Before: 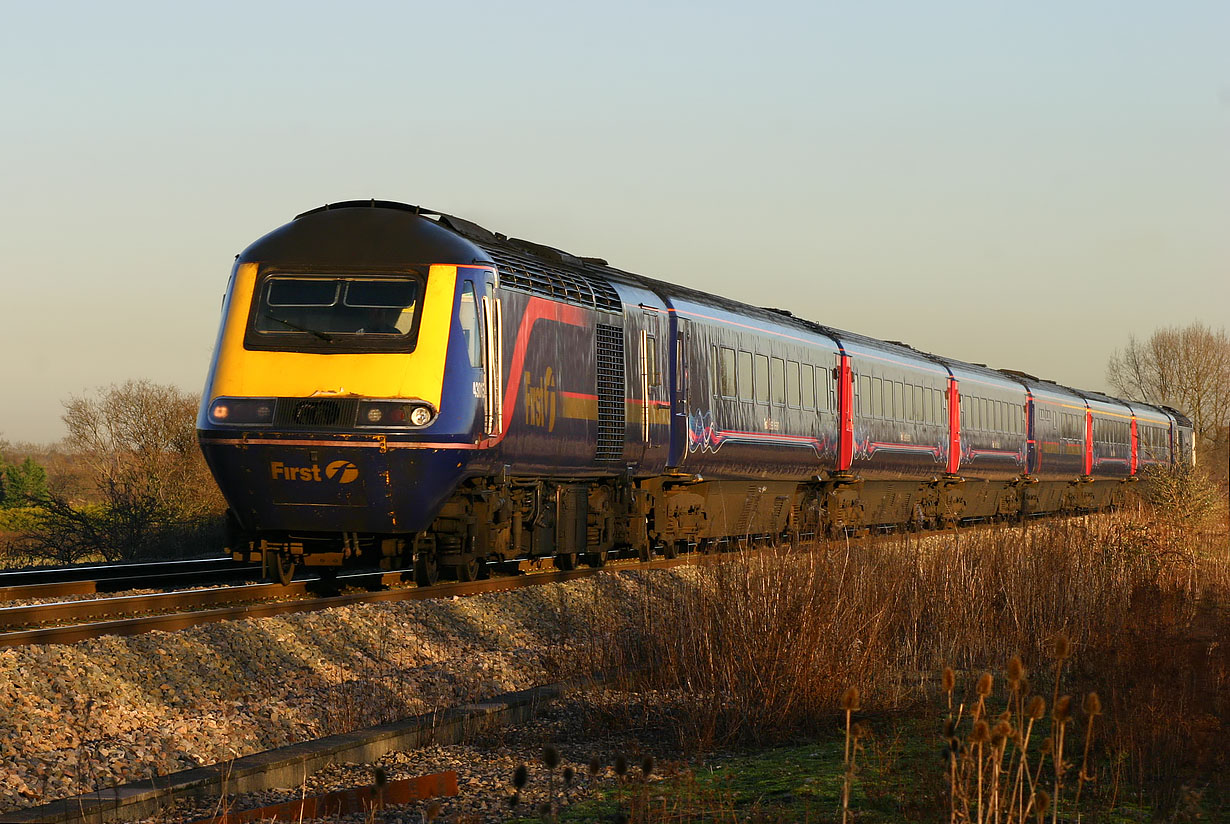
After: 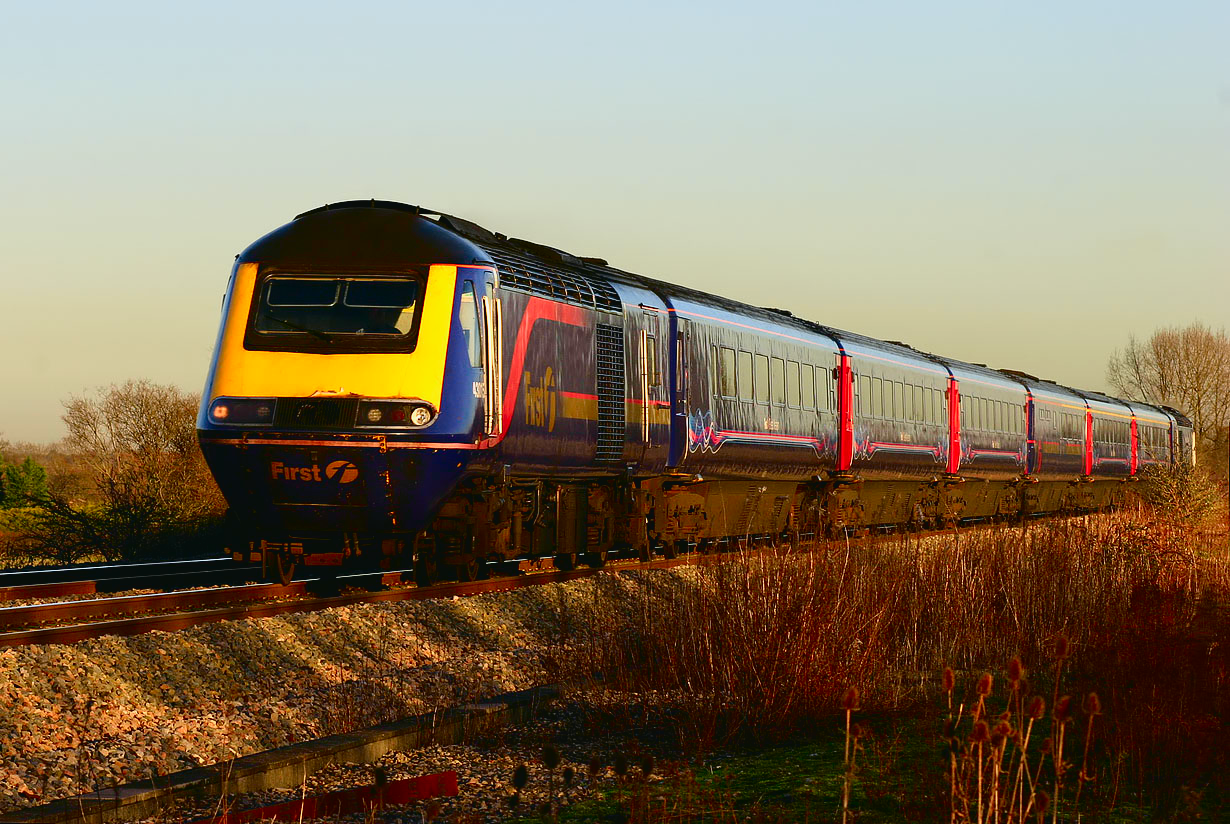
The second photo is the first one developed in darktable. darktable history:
exposure: black level correction 0.006, exposure -0.226 EV, compensate highlight preservation false
tone curve: curves: ch0 [(0.001, 0.034) (0.115, 0.093) (0.251, 0.232) (0.382, 0.397) (0.652, 0.719) (0.802, 0.876) (1, 0.998)]; ch1 [(0, 0) (0.384, 0.324) (0.472, 0.466) (0.504, 0.5) (0.517, 0.533) (0.547, 0.564) (0.582, 0.628) (0.657, 0.727) (1, 1)]; ch2 [(0, 0) (0.278, 0.232) (0.5, 0.5) (0.531, 0.552) (0.61, 0.653) (1, 1)], color space Lab, independent channels, preserve colors none
